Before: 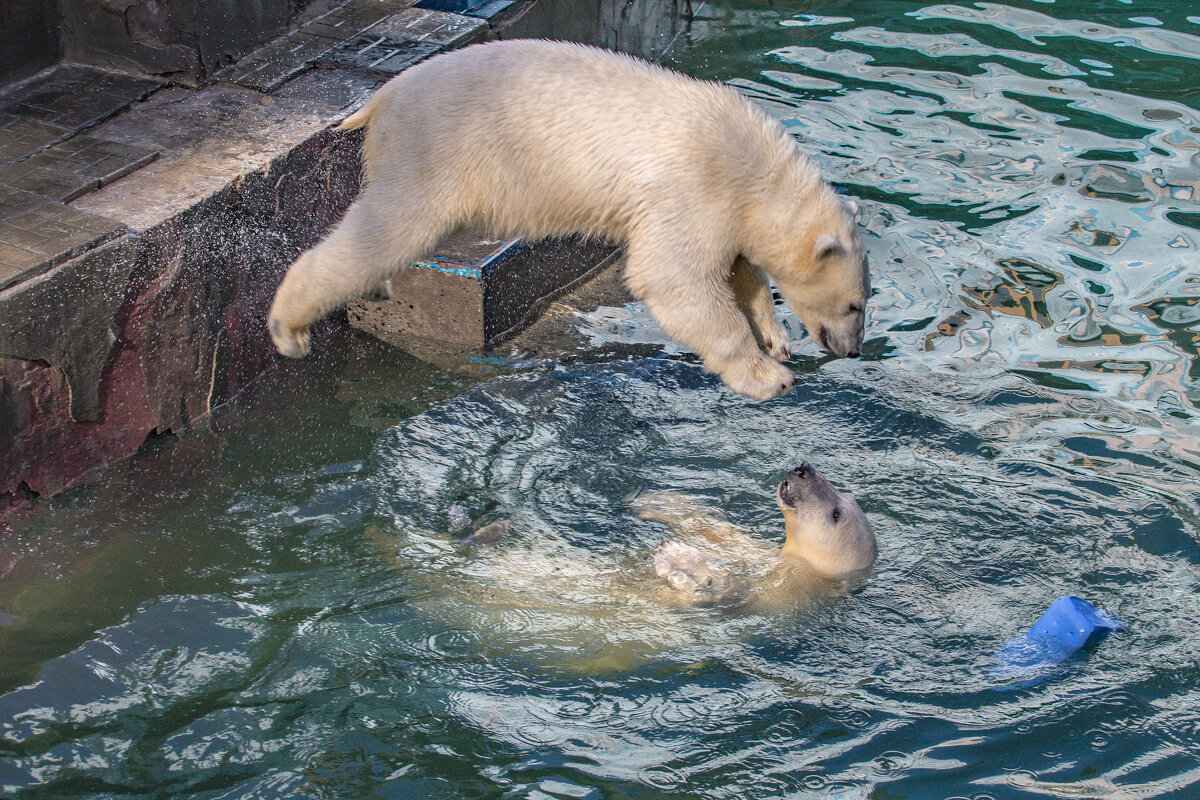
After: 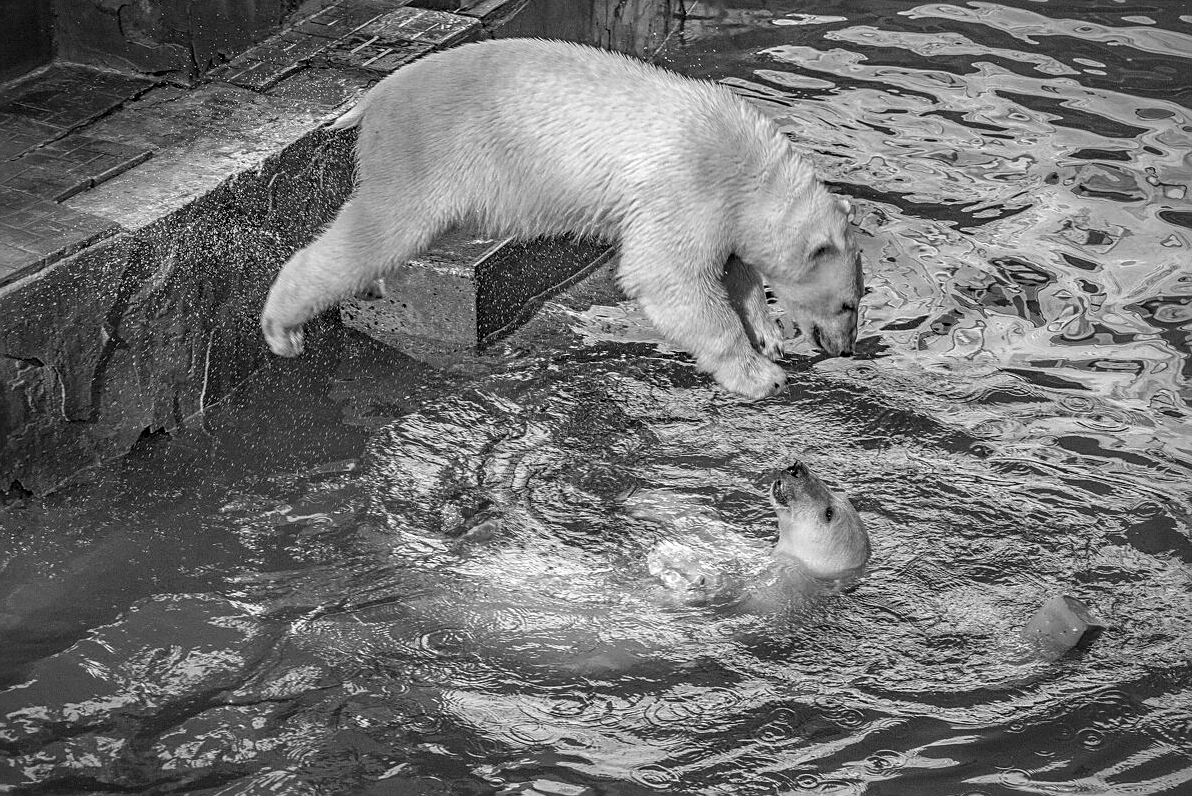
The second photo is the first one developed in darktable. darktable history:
vignetting: on, module defaults
monochrome: on, module defaults
shadows and highlights: radius 108.52, shadows 23.73, highlights -59.32, low approximation 0.01, soften with gaussian
crop and rotate: left 0.614%, top 0.179%, bottom 0.309%
local contrast: on, module defaults
velvia: on, module defaults
sharpen: on, module defaults
base curve: preserve colors none
